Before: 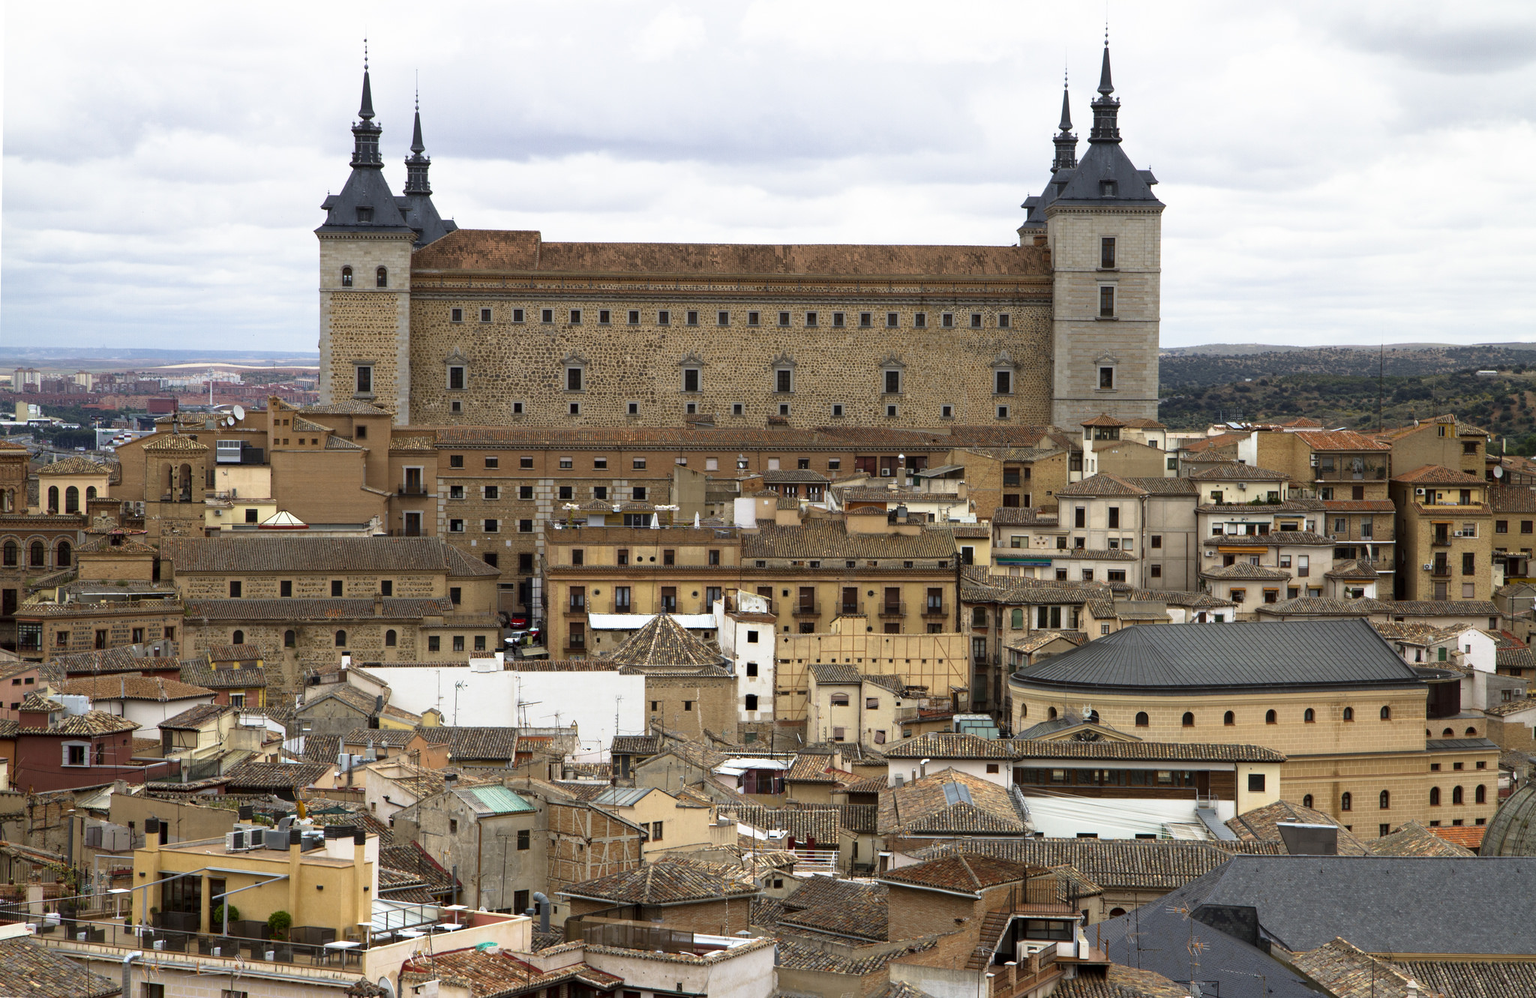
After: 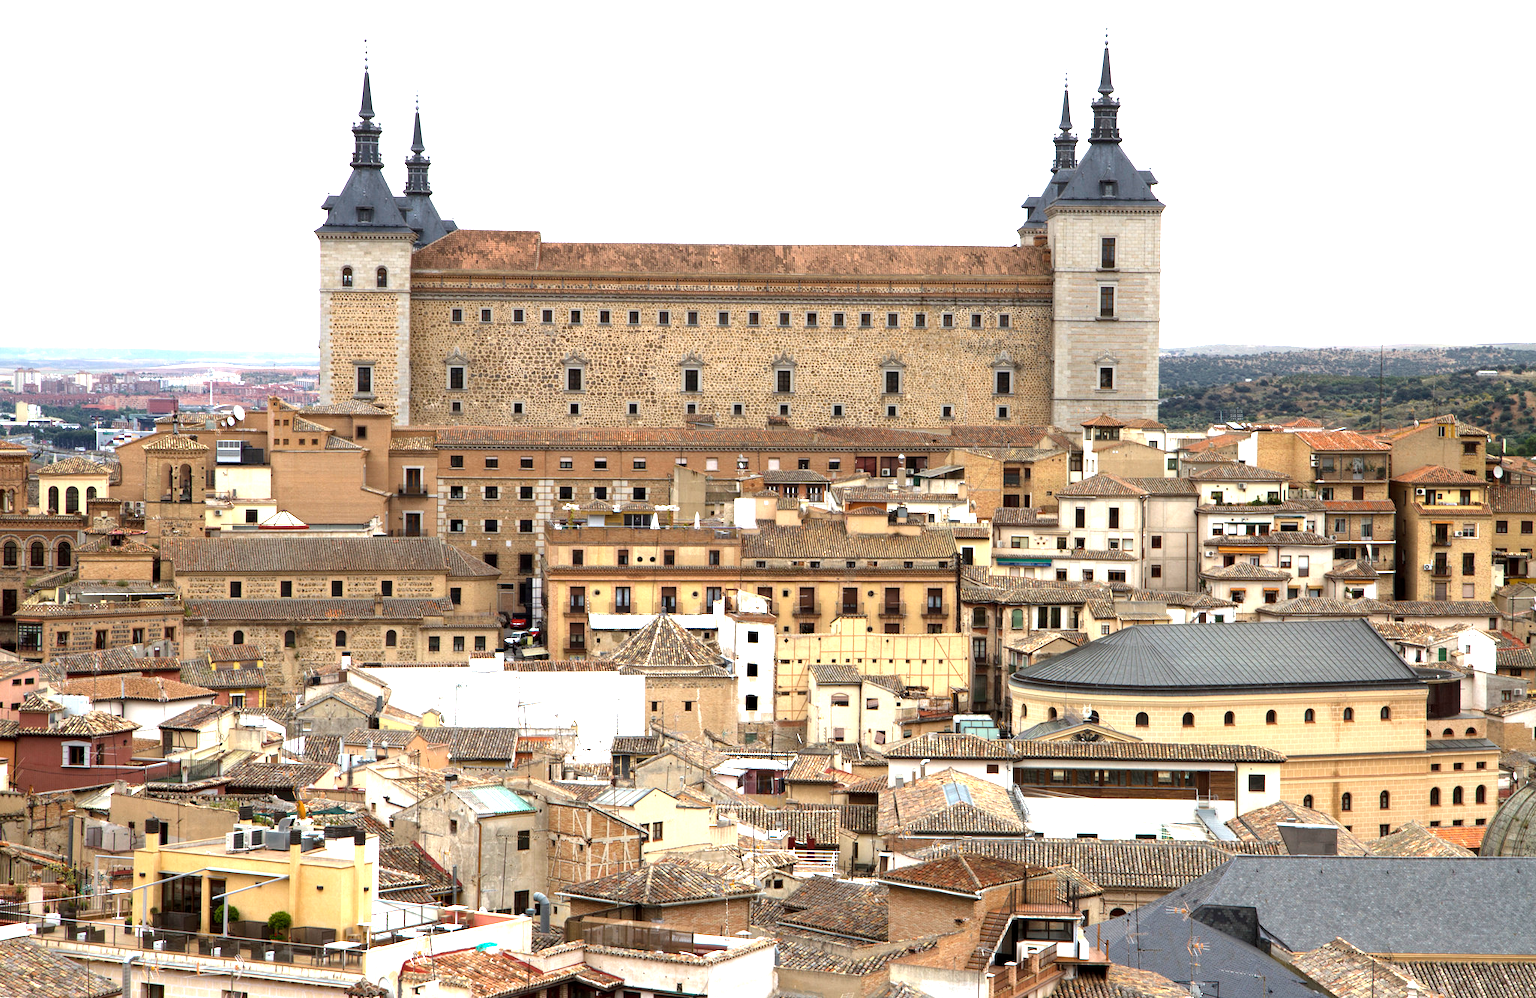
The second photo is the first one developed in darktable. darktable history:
contrast brightness saturation: saturation -0.1
exposure: exposure 1.223 EV, compensate highlight preservation false
